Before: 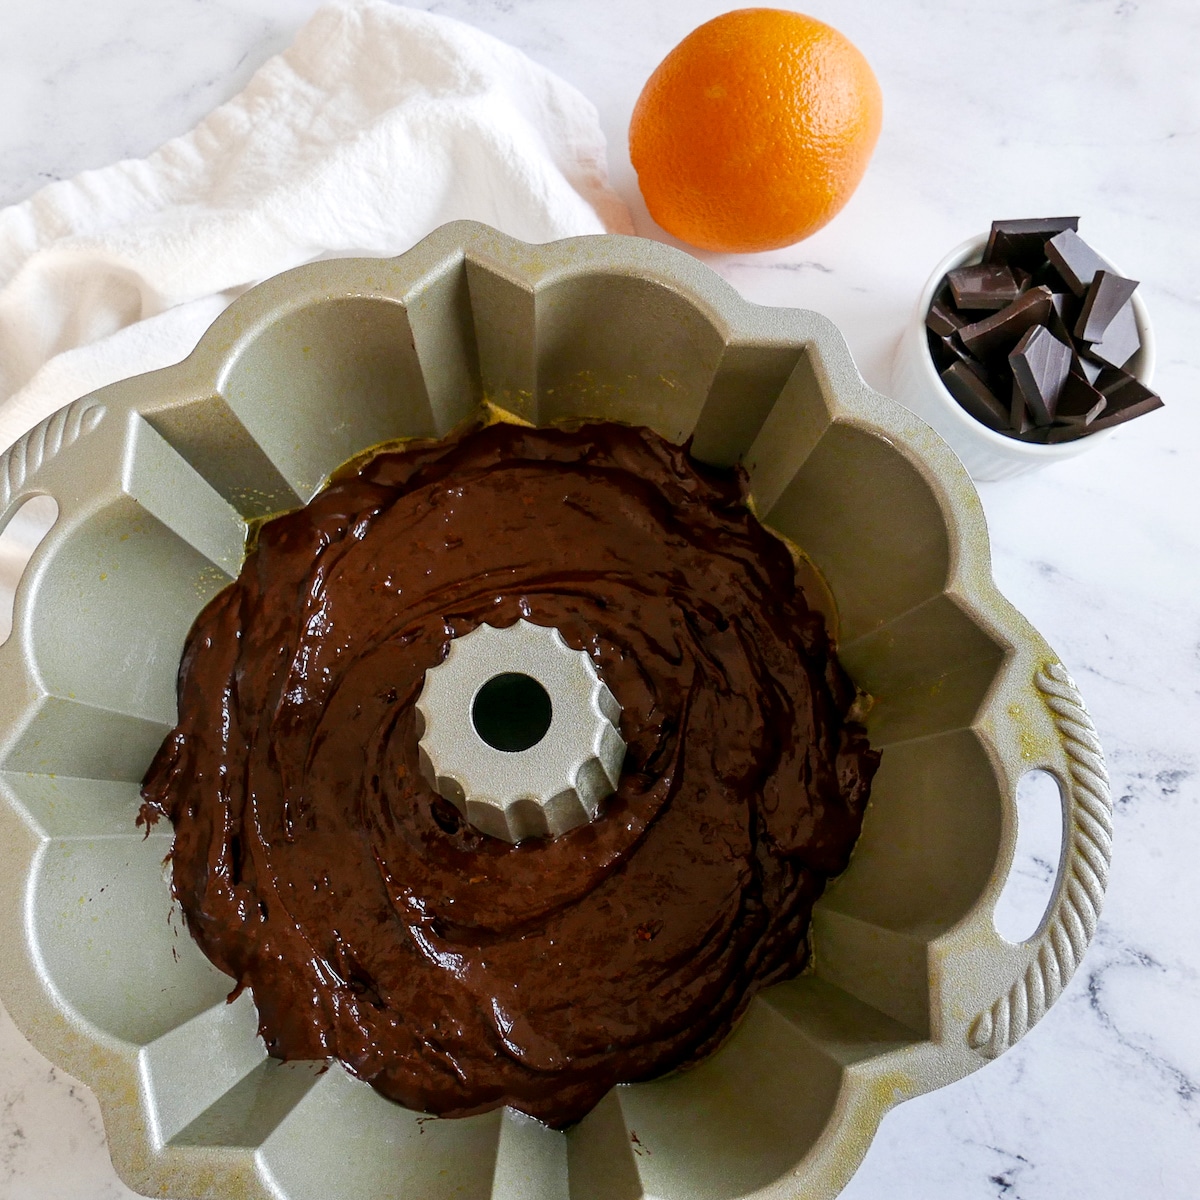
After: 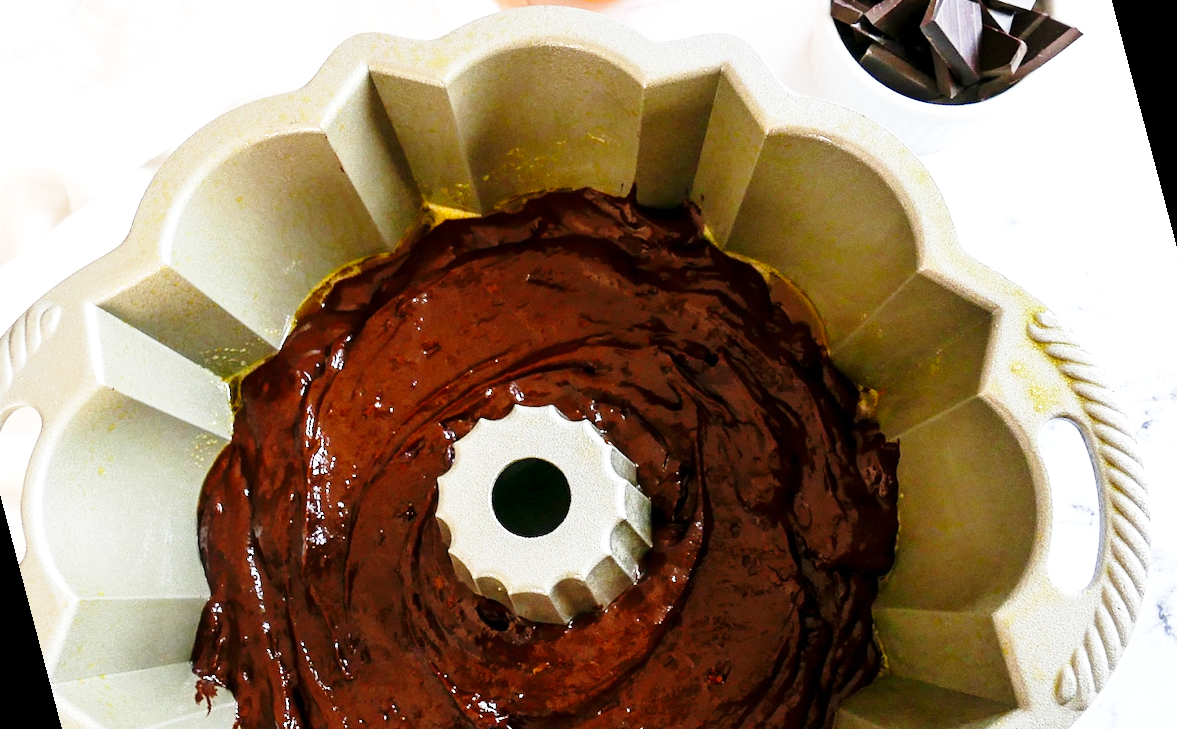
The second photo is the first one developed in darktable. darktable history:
base curve: curves: ch0 [(0, 0) (0.028, 0.03) (0.121, 0.232) (0.46, 0.748) (0.859, 0.968) (1, 1)], preserve colors none
rotate and perspective: rotation -14.8°, crop left 0.1, crop right 0.903, crop top 0.25, crop bottom 0.748
exposure: exposure 0.485 EV, compensate highlight preservation false
